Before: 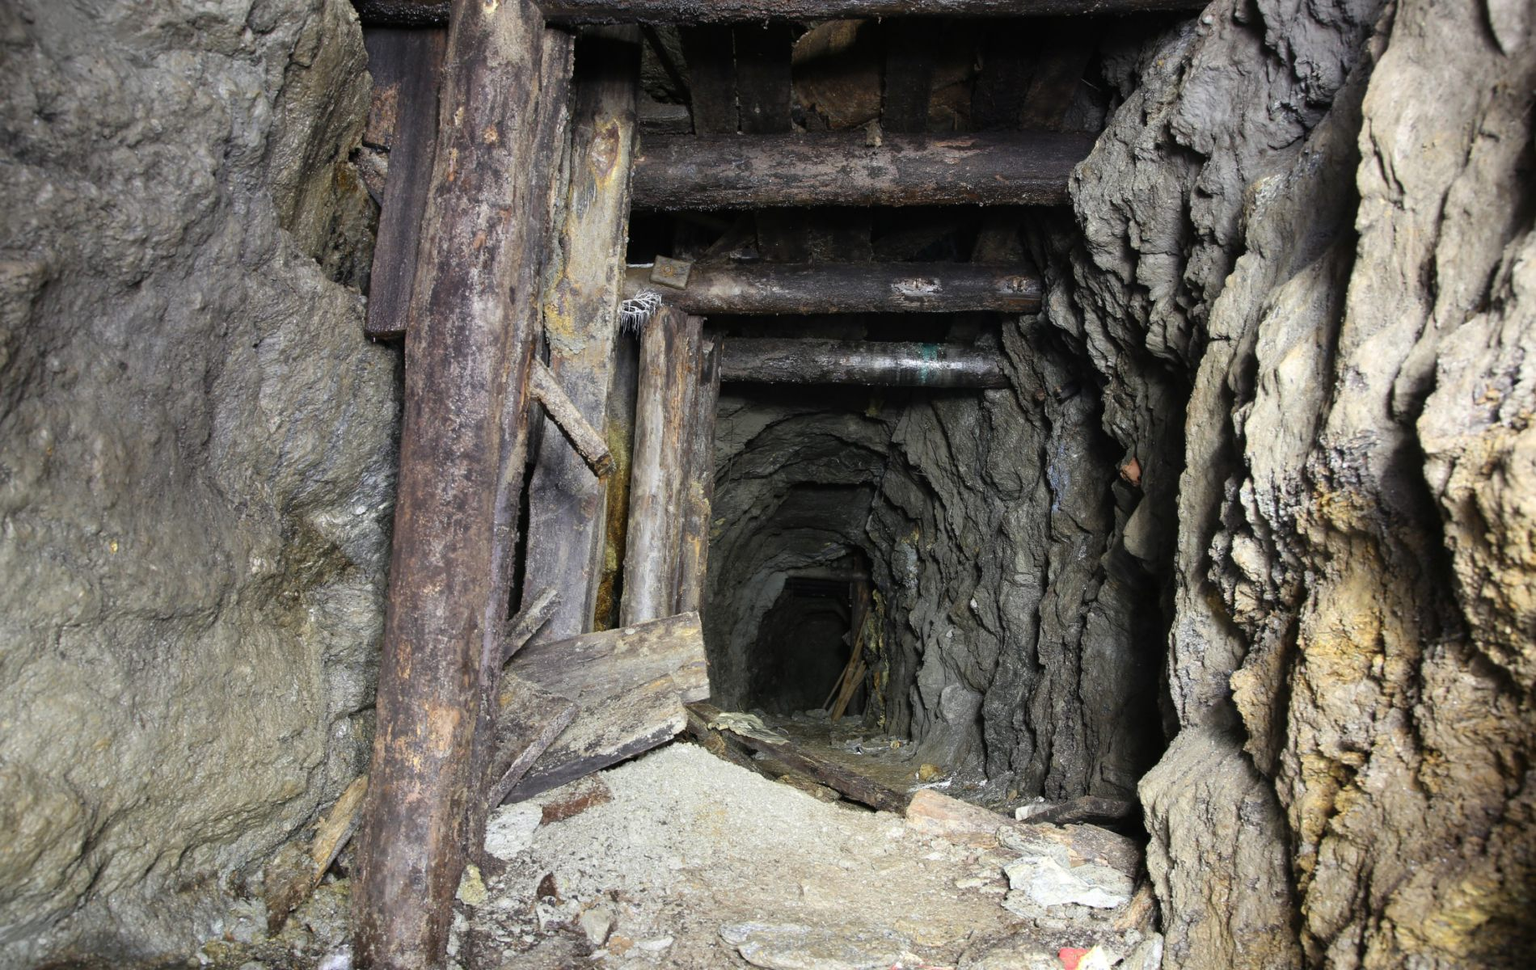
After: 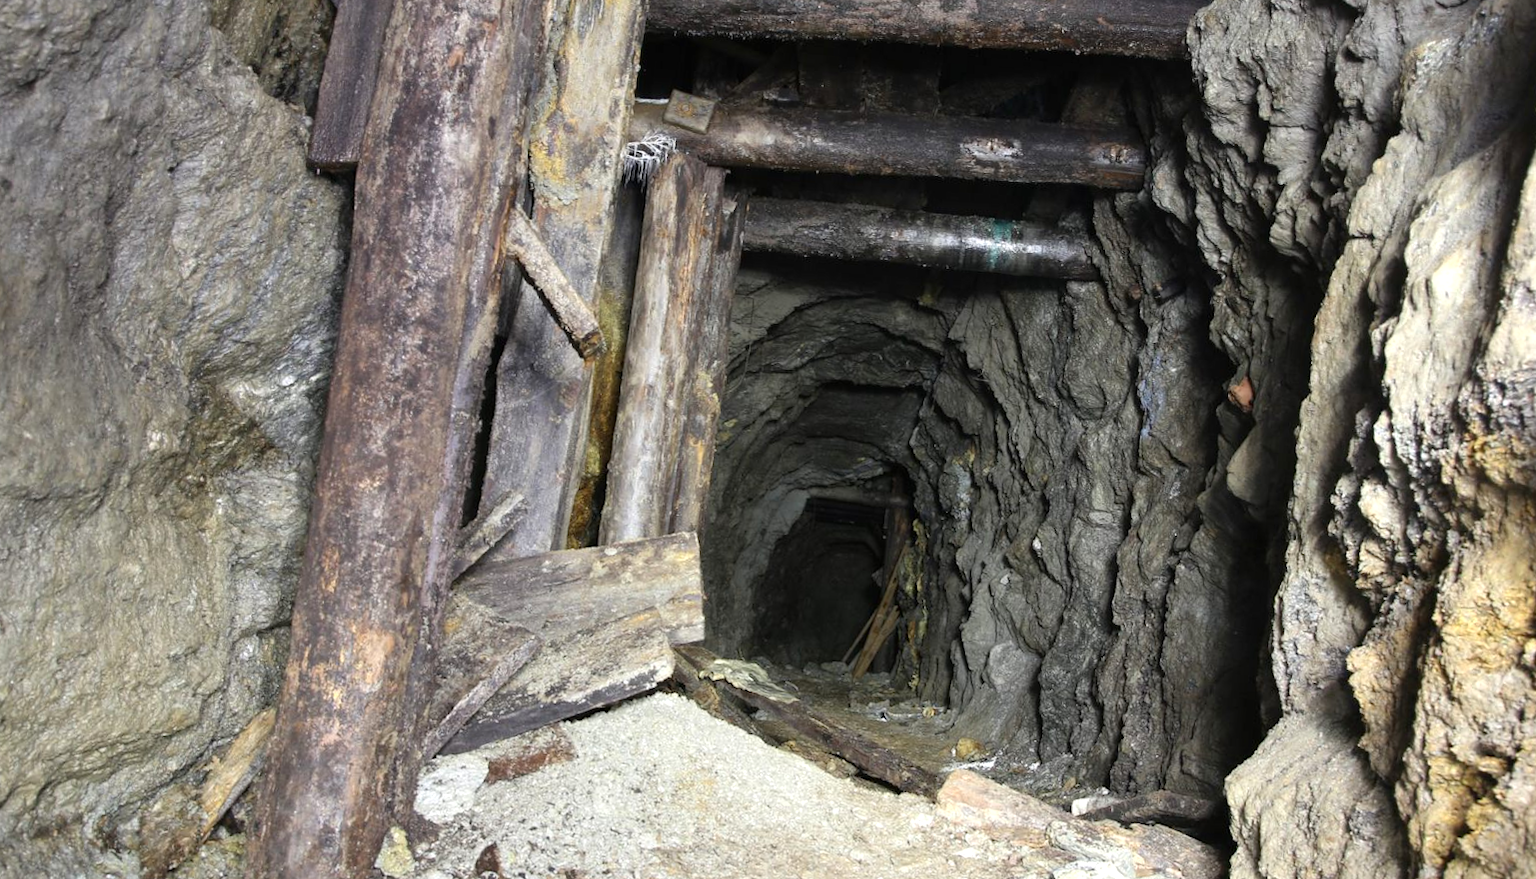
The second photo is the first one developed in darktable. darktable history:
local contrast: mode bilateral grid, contrast 14, coarseness 36, detail 105%, midtone range 0.2
crop and rotate: angle -3.65°, left 9.808%, top 21.099%, right 12.223%, bottom 12.086%
exposure: exposure 0.298 EV, compensate exposure bias true, compensate highlight preservation false
